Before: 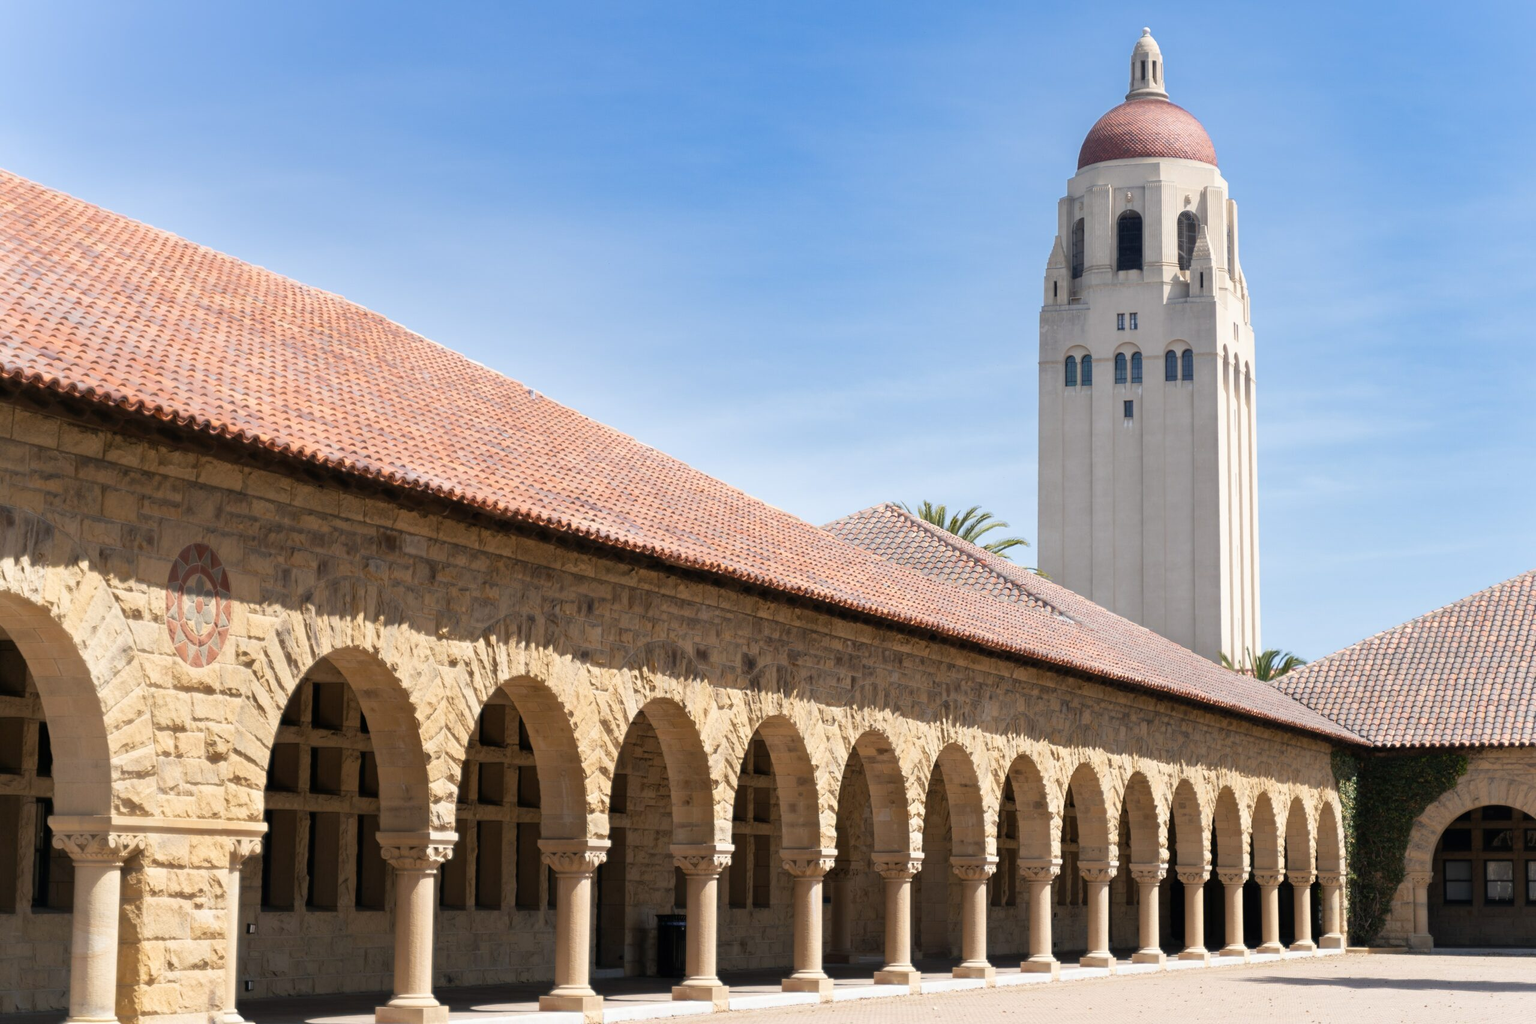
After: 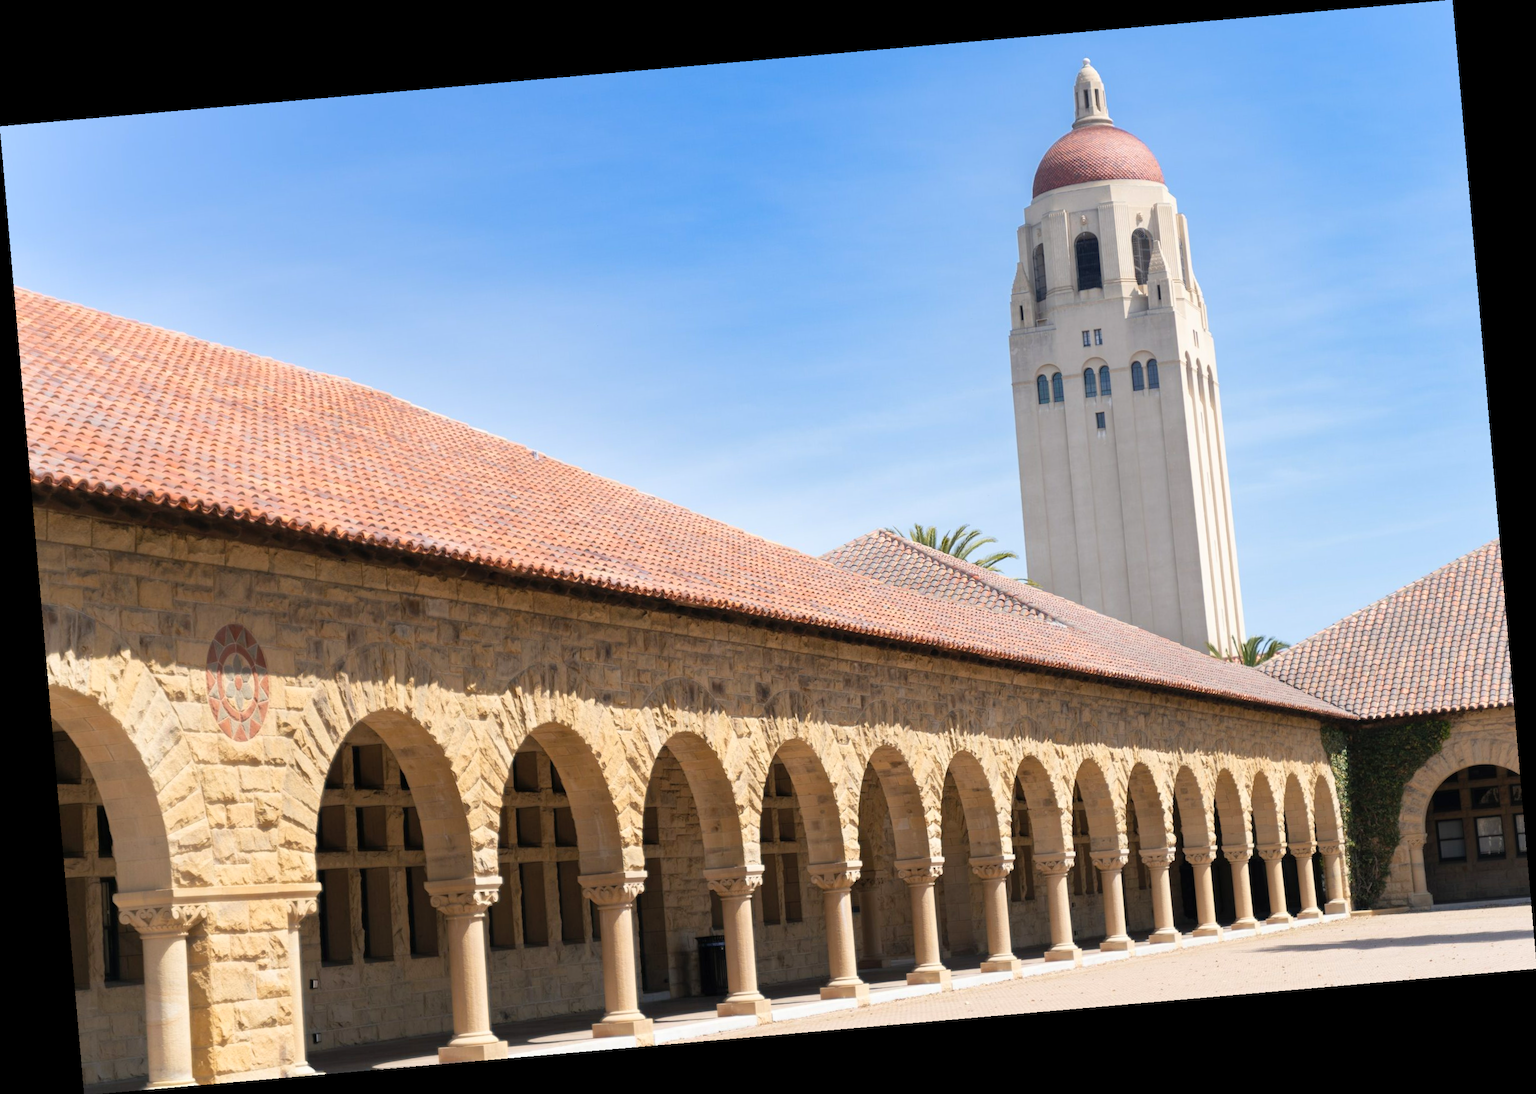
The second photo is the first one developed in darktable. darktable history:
rotate and perspective: rotation -4.98°, automatic cropping off
contrast brightness saturation: contrast 0.03, brightness 0.06, saturation 0.13
